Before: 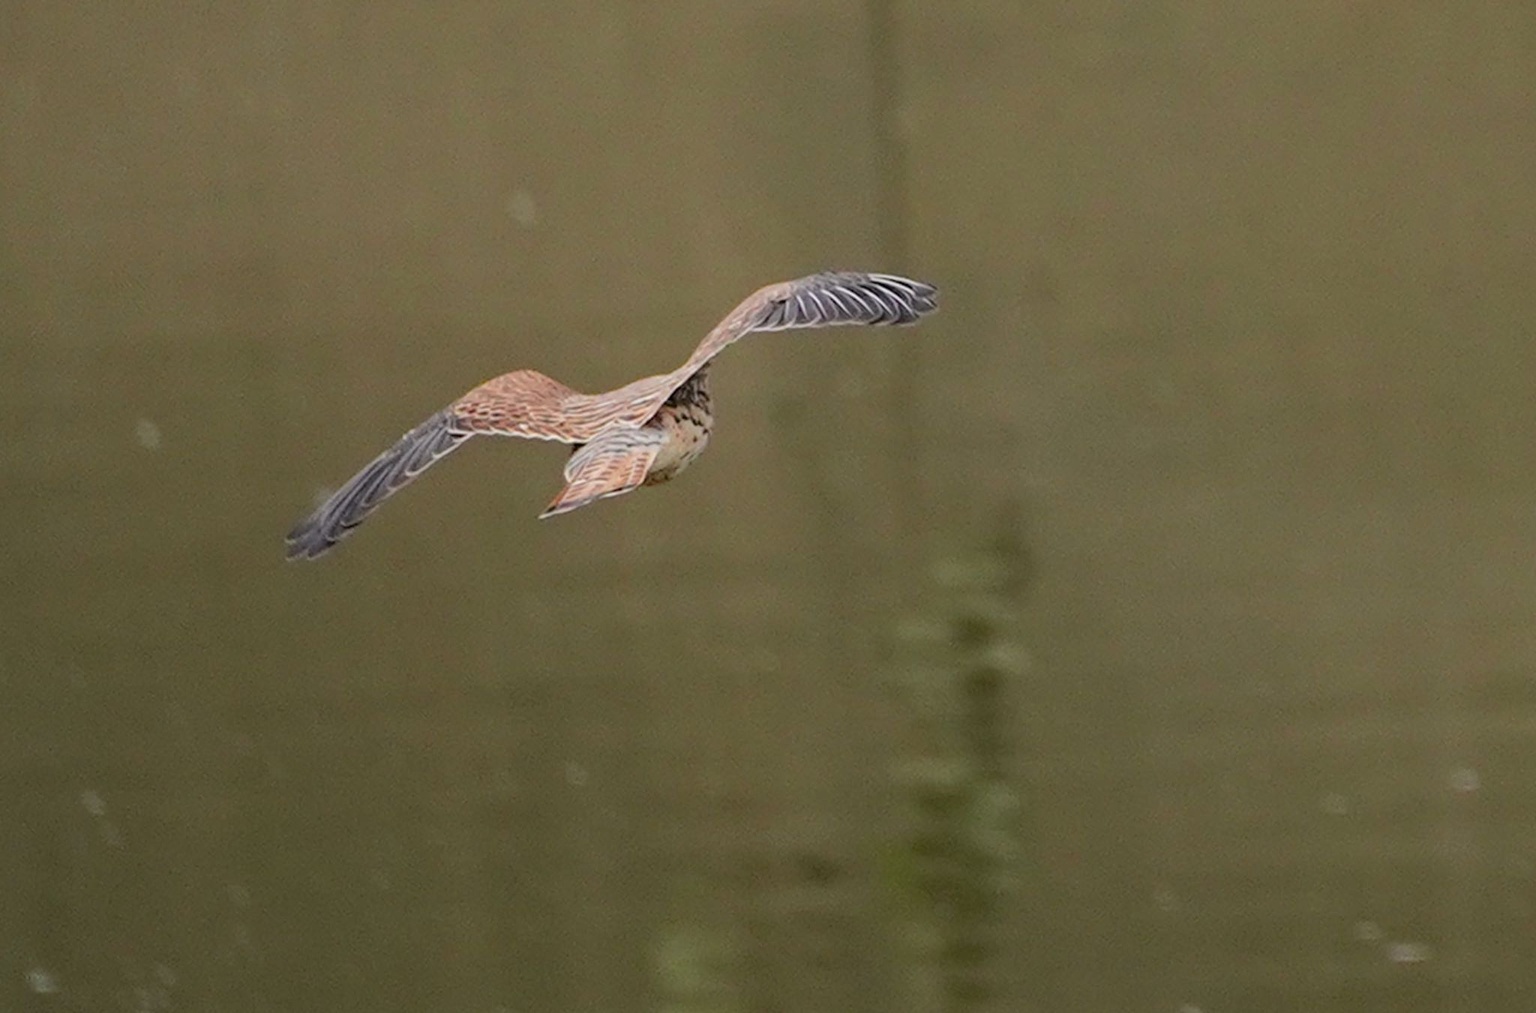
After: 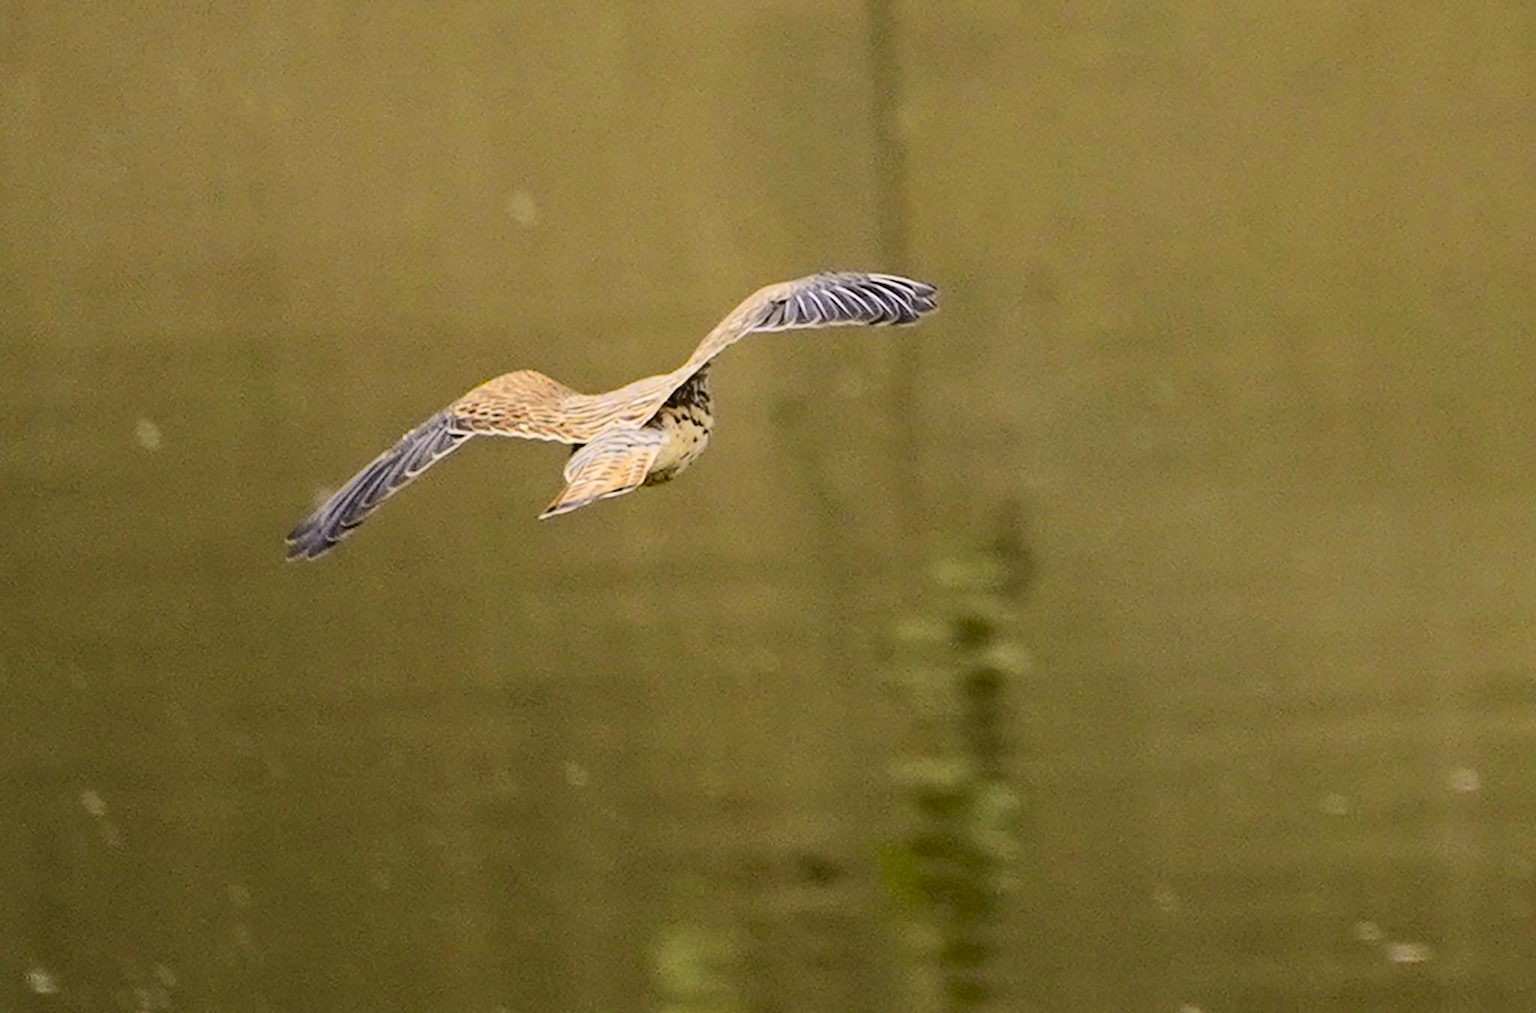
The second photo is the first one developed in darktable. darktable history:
velvia: on, module defaults
tone curve: curves: ch0 [(0.003, 0.023) (0.071, 0.052) (0.236, 0.197) (0.466, 0.557) (0.631, 0.764) (0.806, 0.906) (1, 1)]; ch1 [(0, 0) (0.262, 0.227) (0.417, 0.386) (0.469, 0.467) (0.502, 0.51) (0.528, 0.521) (0.573, 0.555) (0.605, 0.621) (0.644, 0.671) (0.686, 0.728) (0.994, 0.987)]; ch2 [(0, 0) (0.262, 0.188) (0.385, 0.353) (0.427, 0.424) (0.495, 0.502) (0.531, 0.555) (0.583, 0.632) (0.644, 0.748) (1, 1)], color space Lab, independent channels, preserve colors none
